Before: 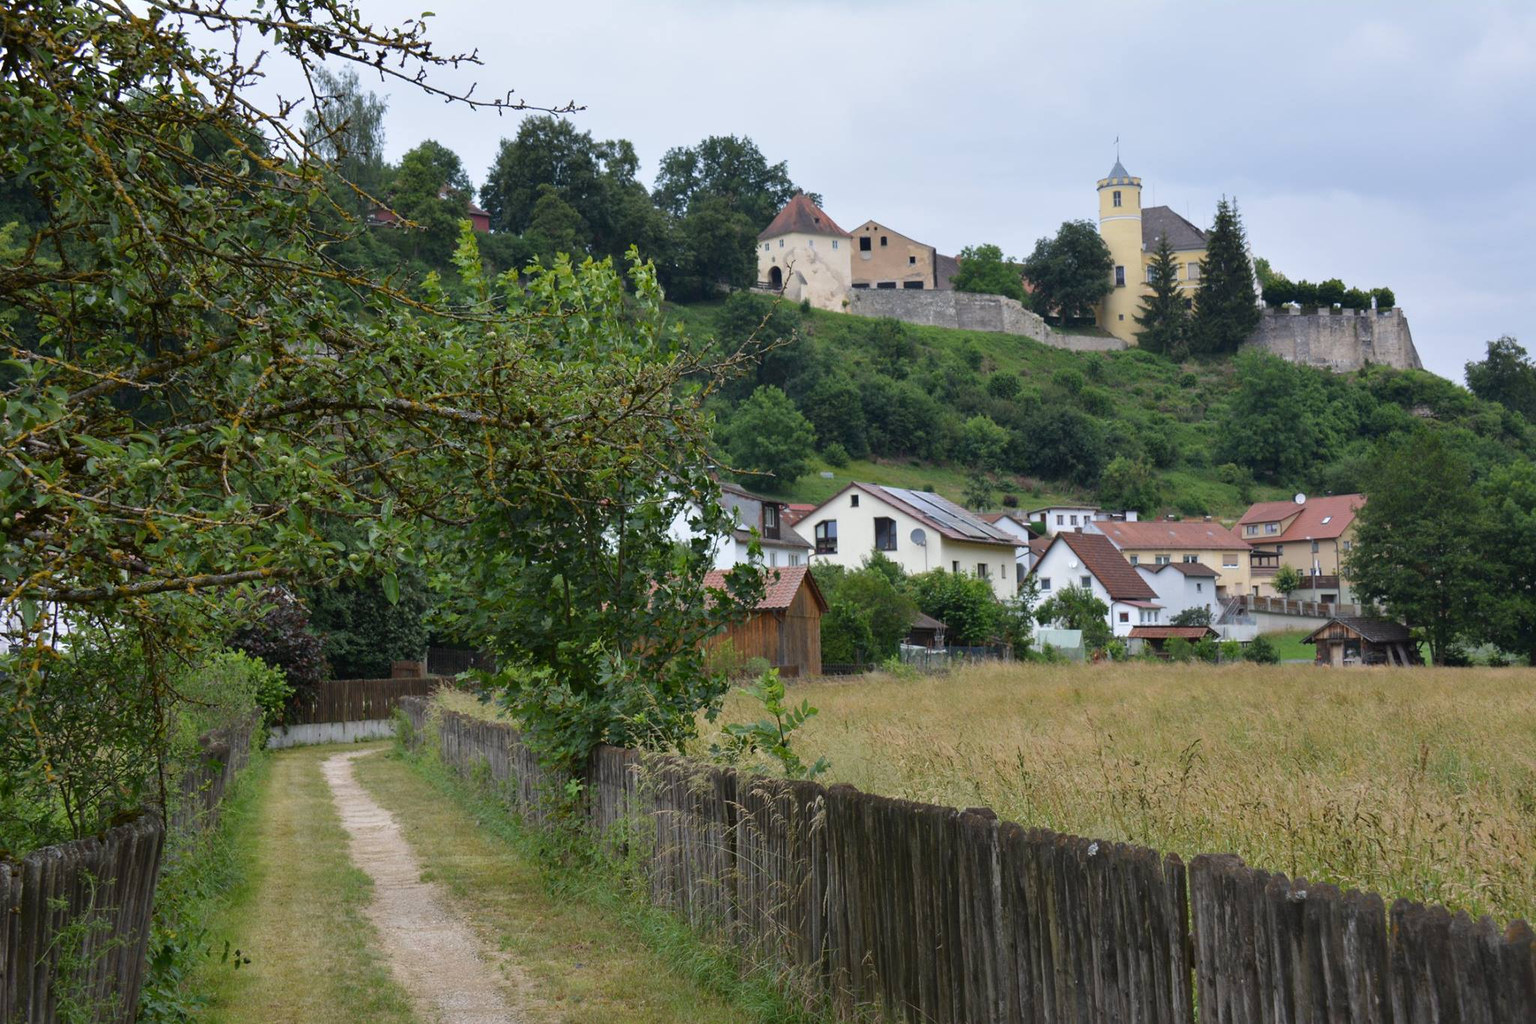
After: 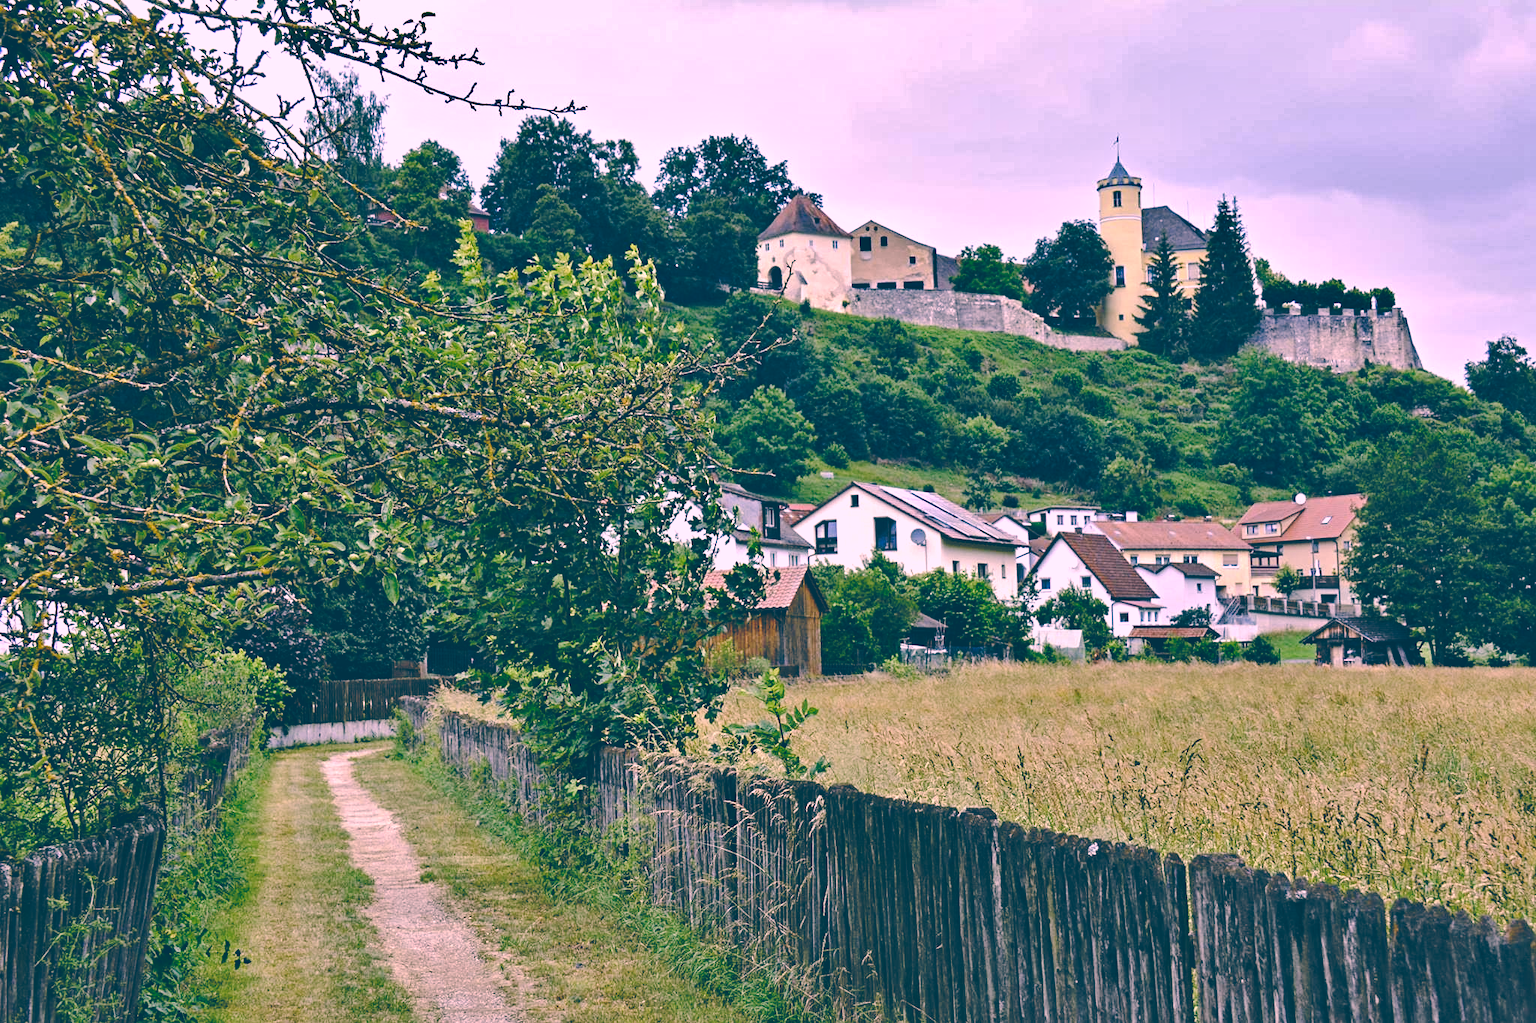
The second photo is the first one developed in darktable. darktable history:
shadows and highlights: shadows 40, highlights -54, highlights color adjustment 46%, low approximation 0.01, soften with gaussian
contrast equalizer: octaves 7, y [[0.5, 0.542, 0.583, 0.625, 0.667, 0.708], [0.5 ×6], [0.5 ×6], [0 ×6], [0 ×6]] | blend: blend mode normal (obsolete, clamping), opacity 62%; mask: uniform (no mask)
base curve: curves: ch0 [(0, 0.024) (0.055, 0.065) (0.121, 0.166) (0.236, 0.319) (0.693, 0.726) (1, 1)], preserve colors none
color correction: highlights a* 17.03, highlights b* 0.205, shadows a* -15.38, shadows b* -14.56, saturation 1.5 | blend: blend mode normal (obsolete, clamping), opacity 30%; mask: uniform (no mask)
channel mixer: red [0, 0, 0, 1, 0.141, -0.032, 0], green [0, 0, 0, 0.076, 1.005, 0.162, 0], blue [0, 0, 0, 0.076, 0.011, 1, 0] | blend: blend mode normal (obsolete, clamping), opacity 50%; mask: uniform (no mask)
